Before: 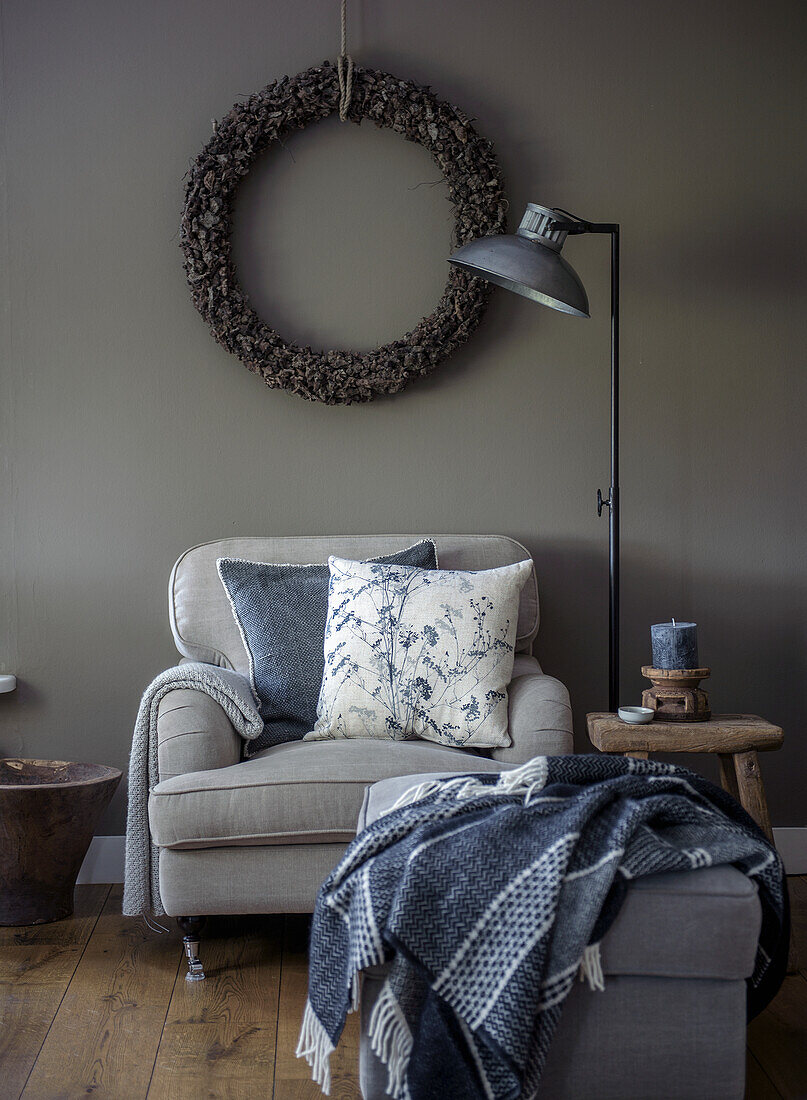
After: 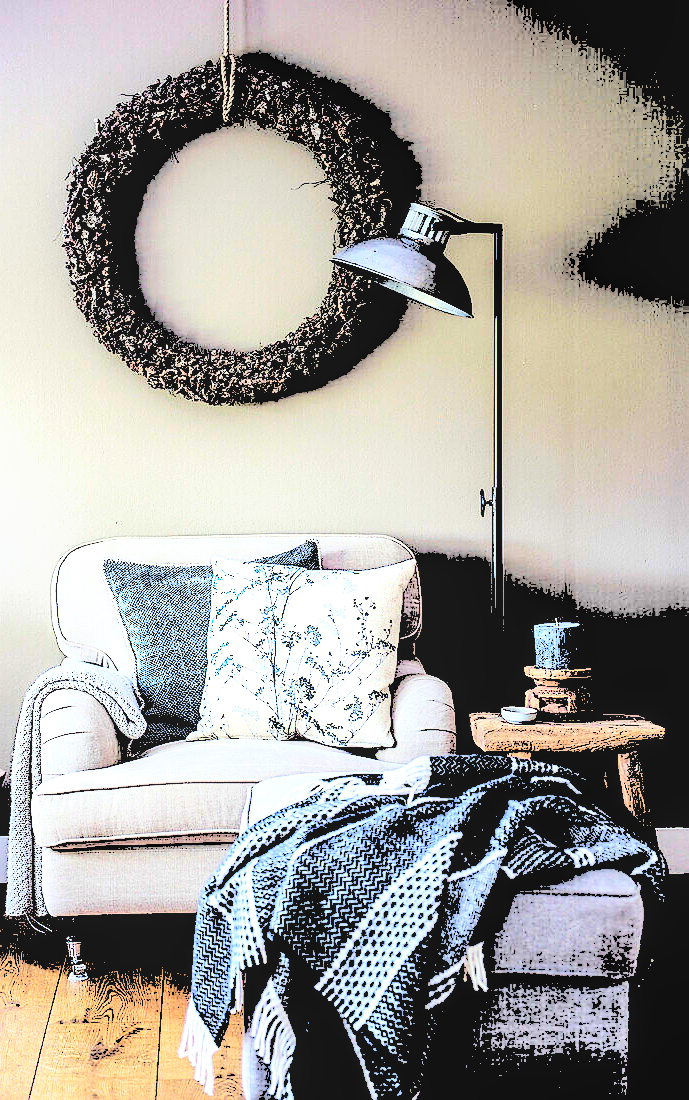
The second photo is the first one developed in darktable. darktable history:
exposure: compensate exposure bias true, compensate highlight preservation false
sharpen: on, module defaults
local contrast: on, module defaults
levels: levels [0.246, 0.256, 0.506]
shadows and highlights: soften with gaussian
crop and rotate: left 14.611%
